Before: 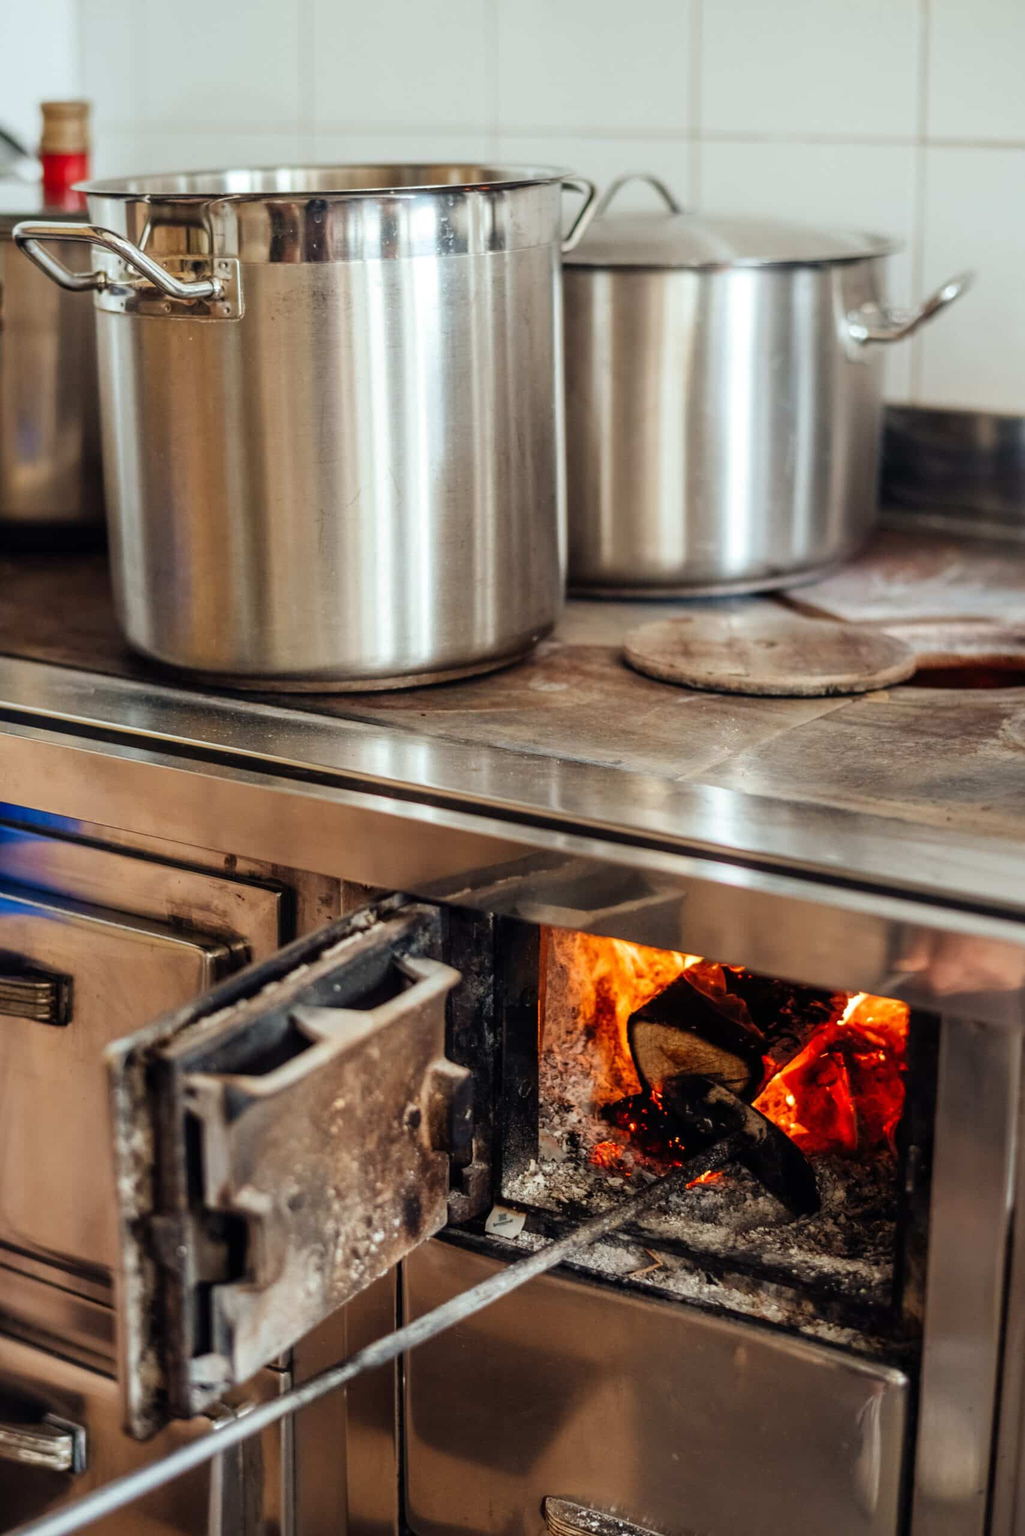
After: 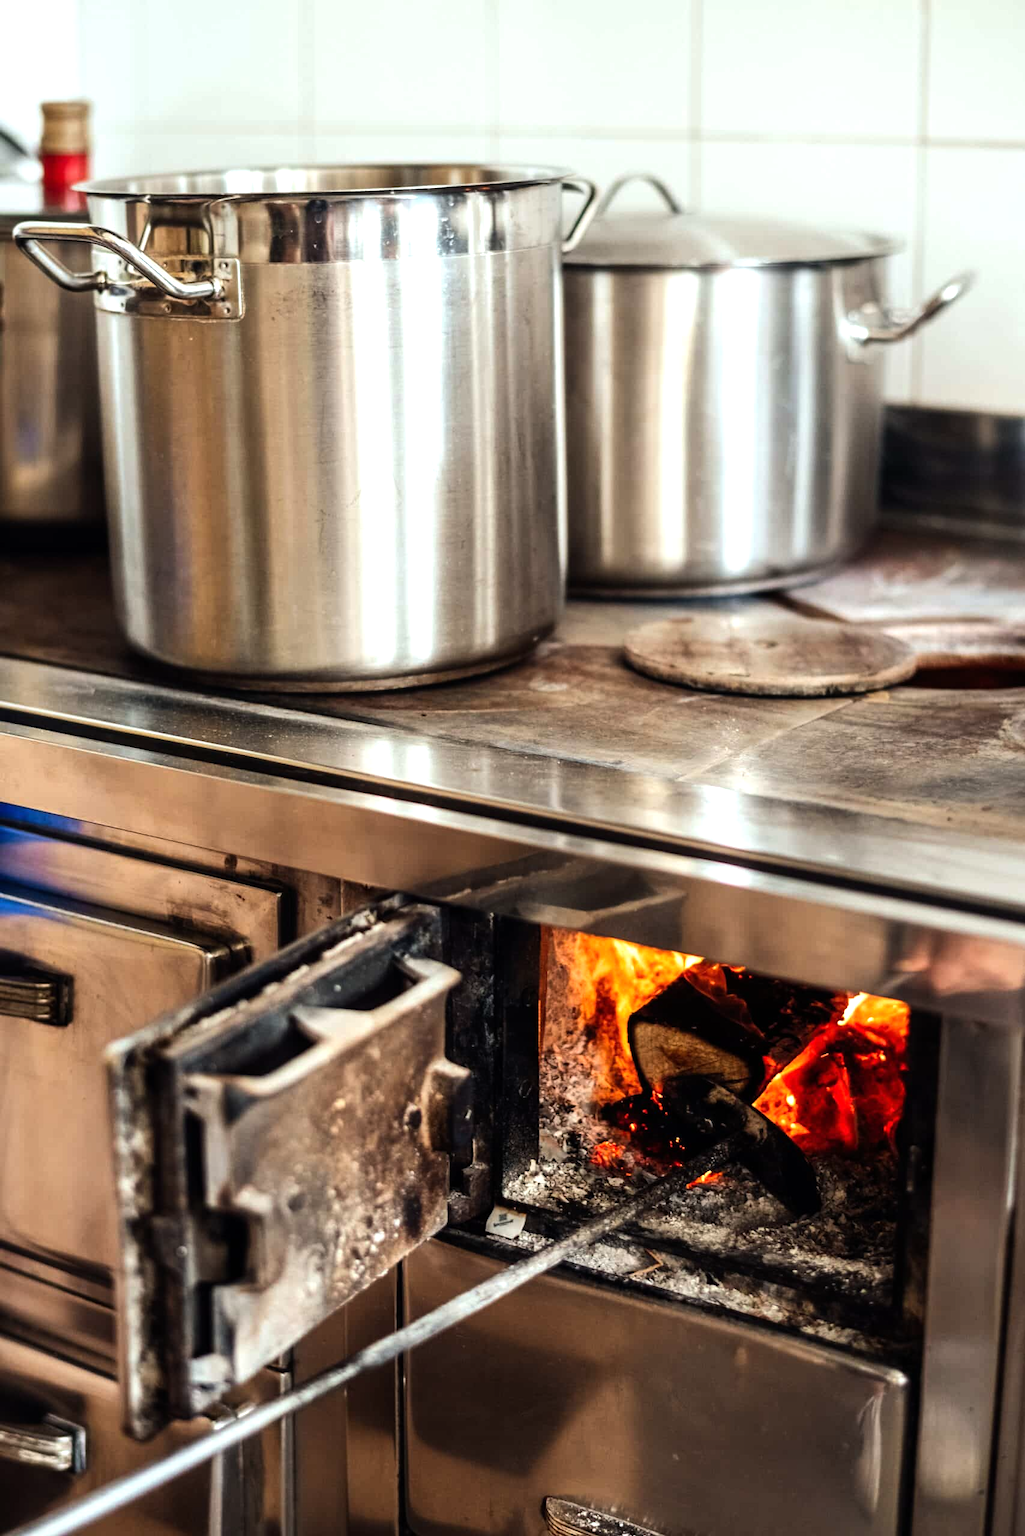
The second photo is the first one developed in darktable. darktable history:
tone equalizer: -8 EV -0.719 EV, -7 EV -0.709 EV, -6 EV -0.57 EV, -5 EV -0.369 EV, -3 EV 0.384 EV, -2 EV 0.6 EV, -1 EV 0.69 EV, +0 EV 0.765 EV, edges refinement/feathering 500, mask exposure compensation -1.57 EV, preserve details no
